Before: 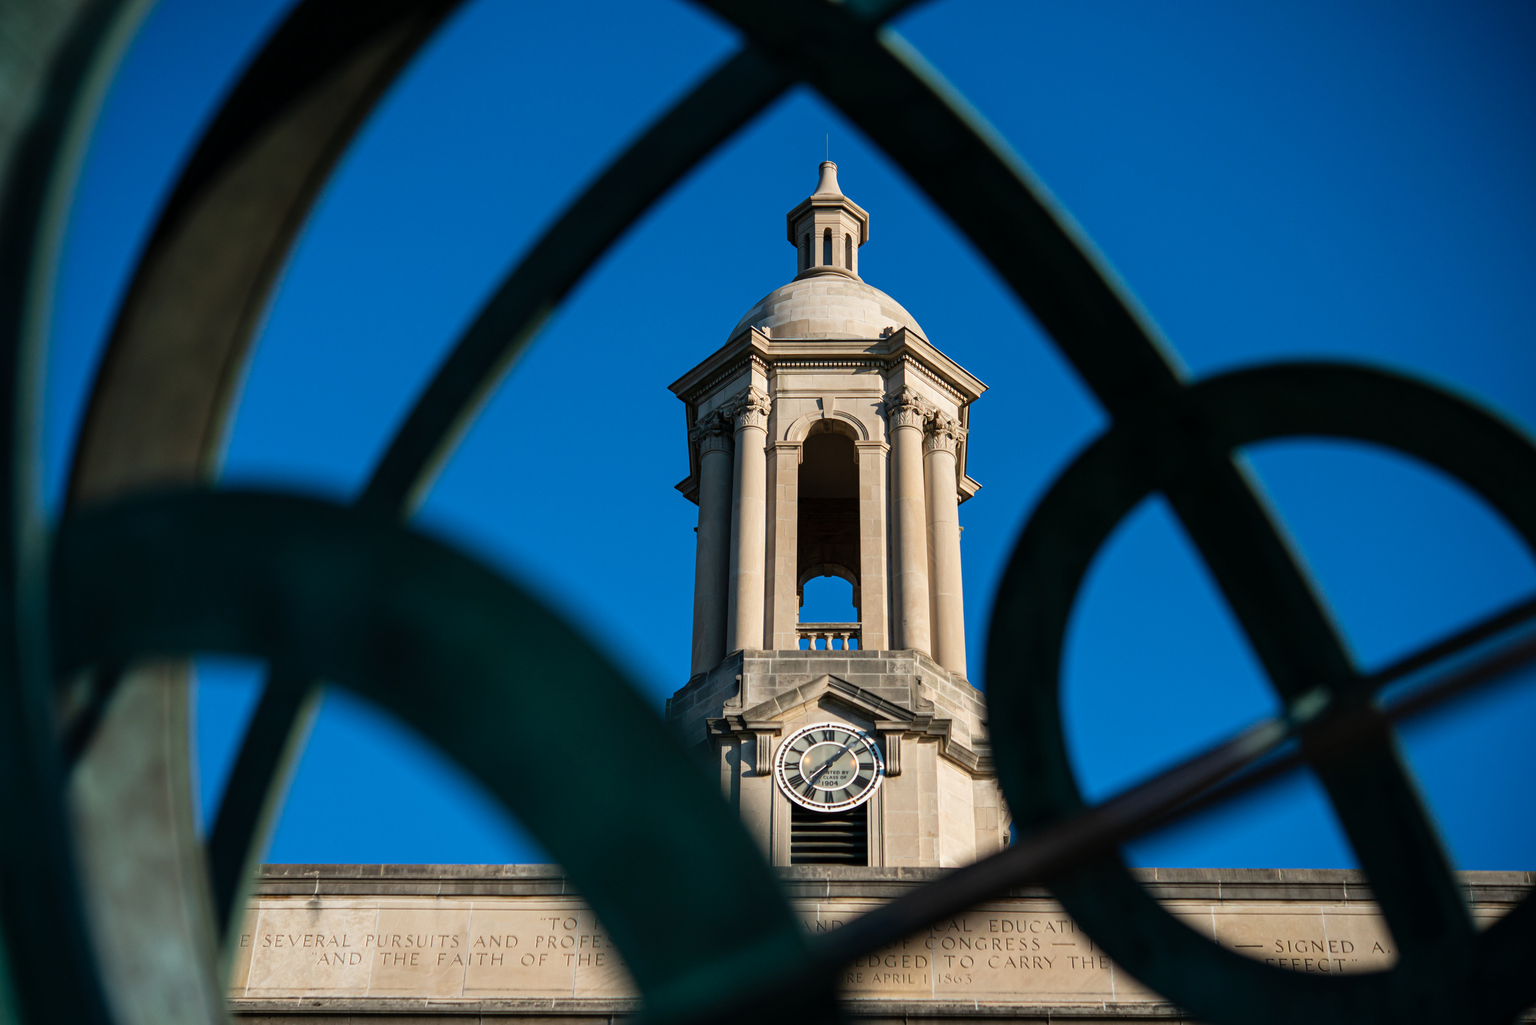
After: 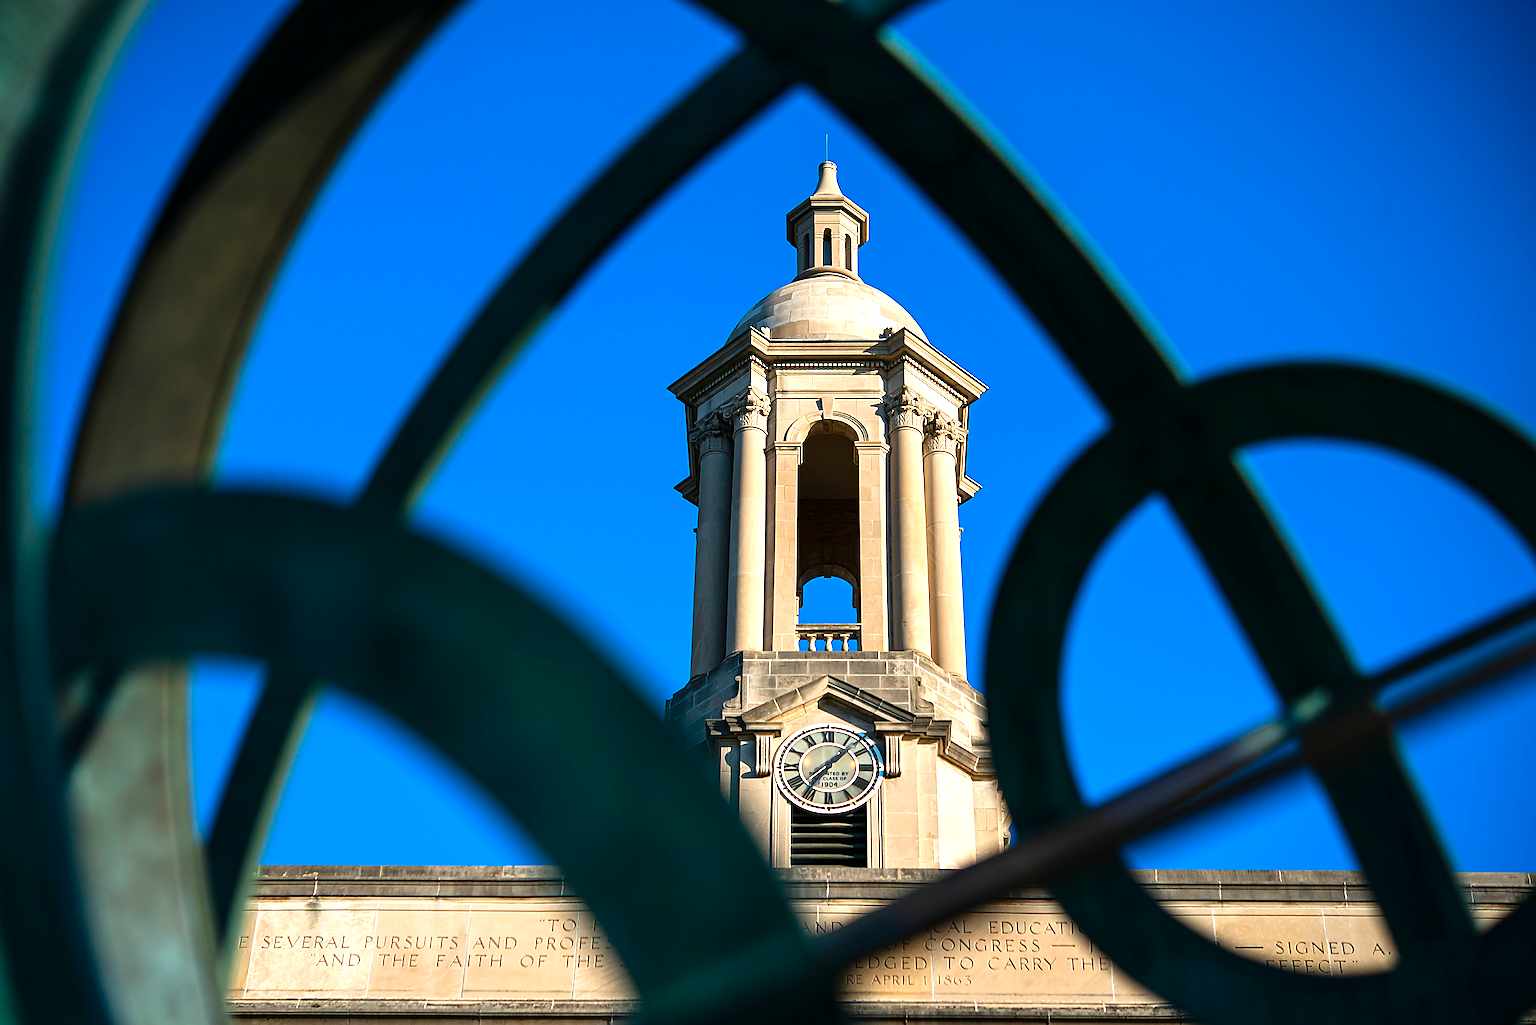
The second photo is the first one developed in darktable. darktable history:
sharpen: radius 1.36, amount 1.258, threshold 0.606
exposure: black level correction 0, exposure 0.703 EV, compensate highlight preservation false
contrast brightness saturation: brightness -0.028, saturation 0.35
crop and rotate: left 0.128%, bottom 0.013%
